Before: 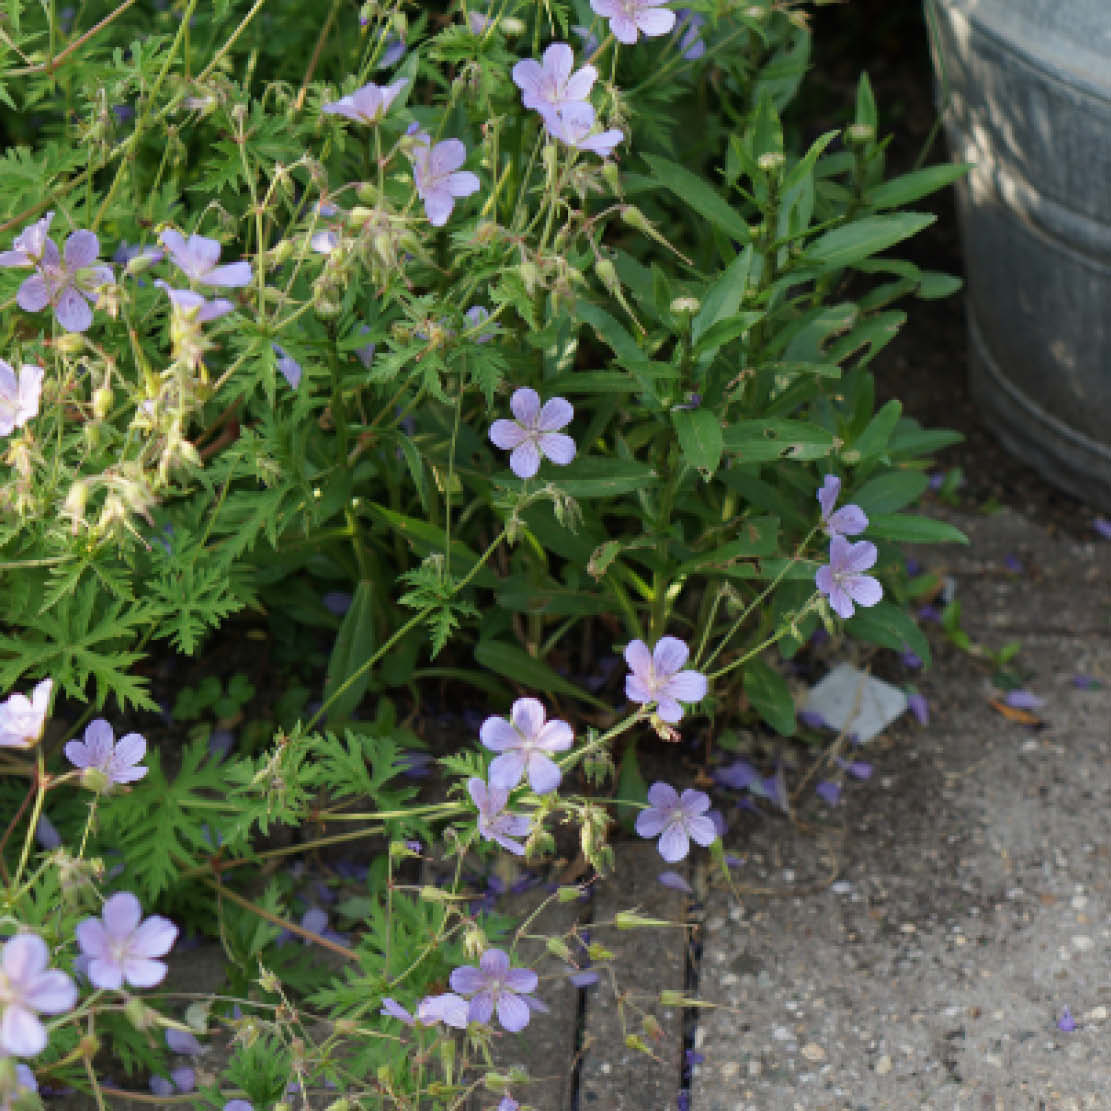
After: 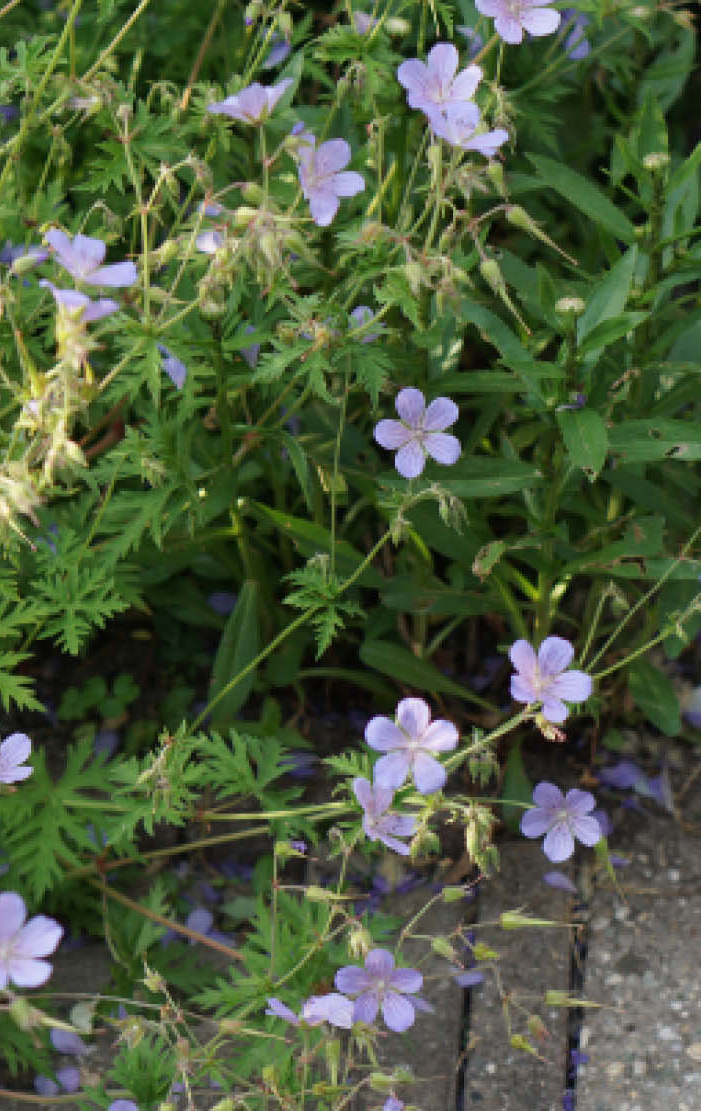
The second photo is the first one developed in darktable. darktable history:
crop: left 10.433%, right 26.41%
